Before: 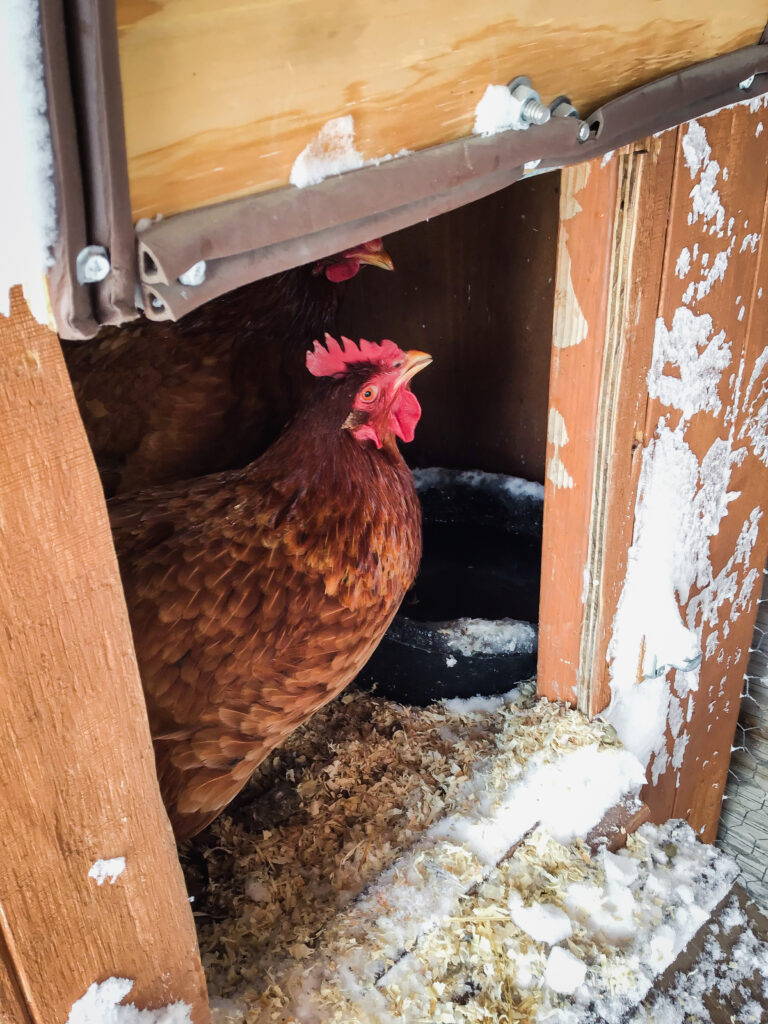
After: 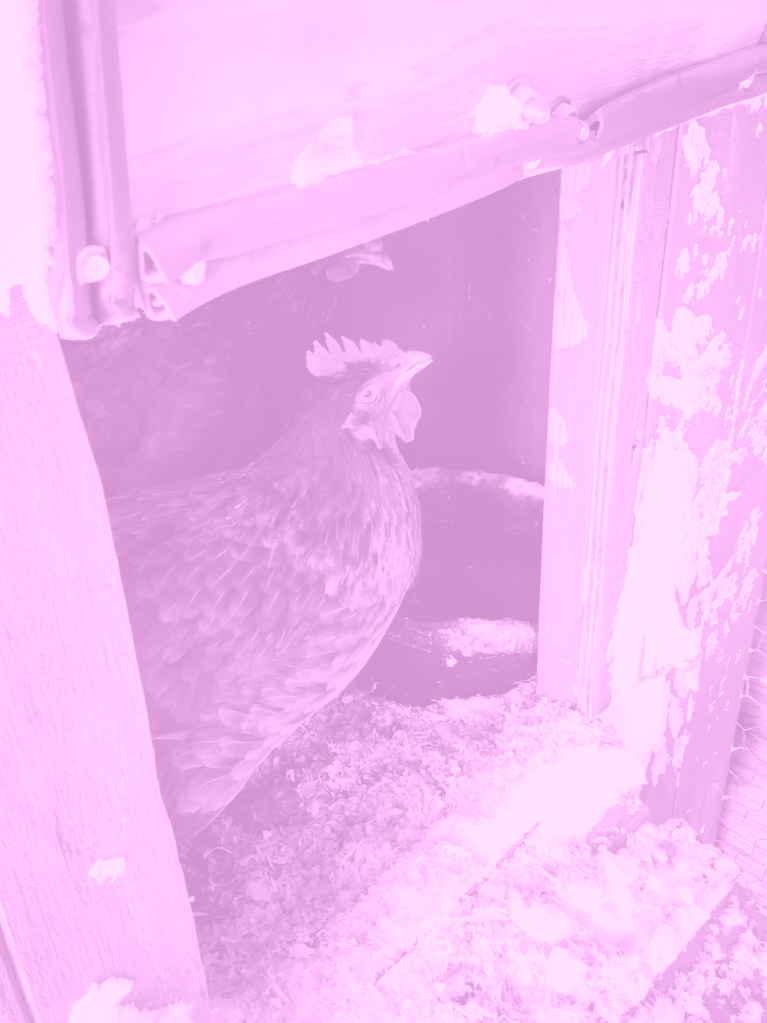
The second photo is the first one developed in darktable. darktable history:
colorize: hue 331.2°, saturation 75%, source mix 30.28%, lightness 70.52%, version 1
crop and rotate: left 0.126%
white balance: red 0.766, blue 1.537
